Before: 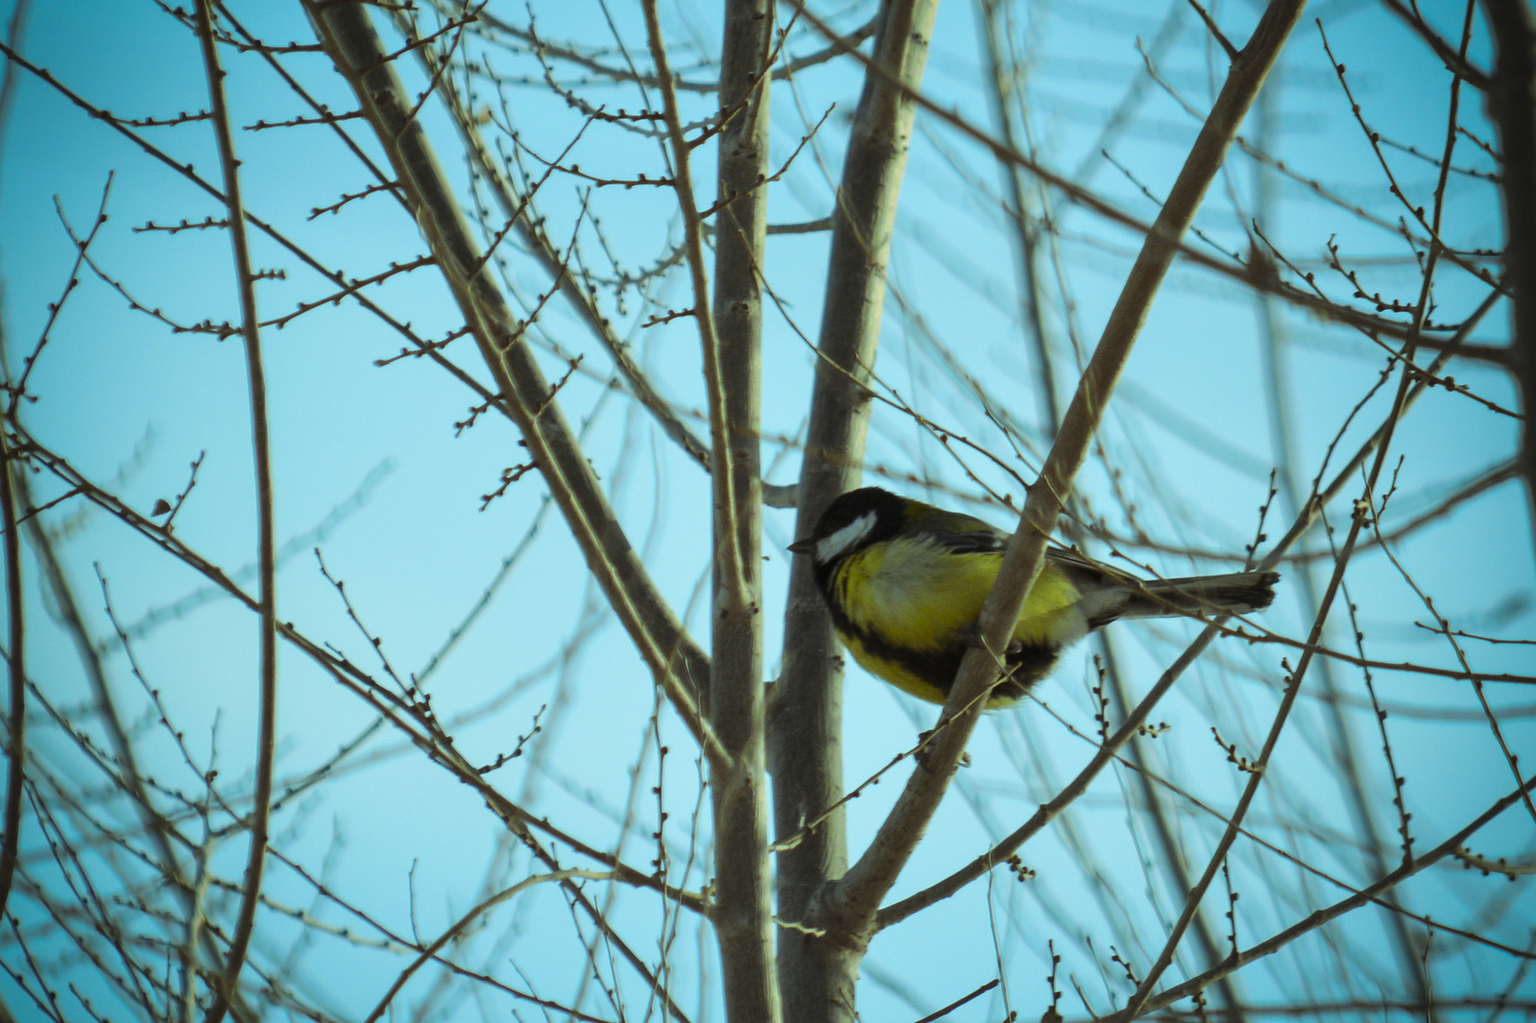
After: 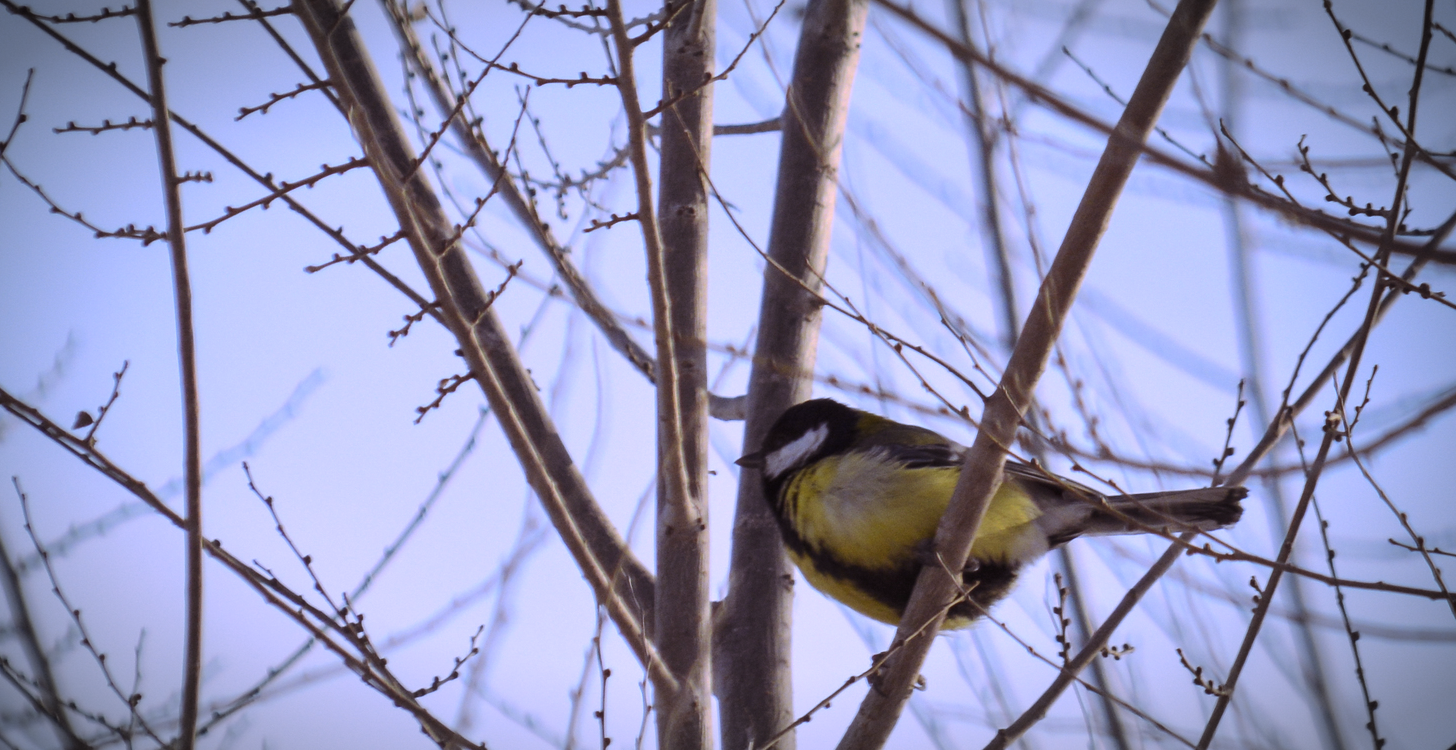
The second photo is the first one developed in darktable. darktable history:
color calibration: output R [1.107, -0.012, -0.003, 0], output B [0, 0, 1.308, 0], gray › normalize channels true, illuminant as shot in camera, x 0.358, y 0.373, temperature 4628.91 K, gamut compression 0.008
tone equalizer: on, module defaults
crop: left 5.372%, top 10.228%, right 3.609%, bottom 19.399%
vignetting: brightness -0.575, automatic ratio true
